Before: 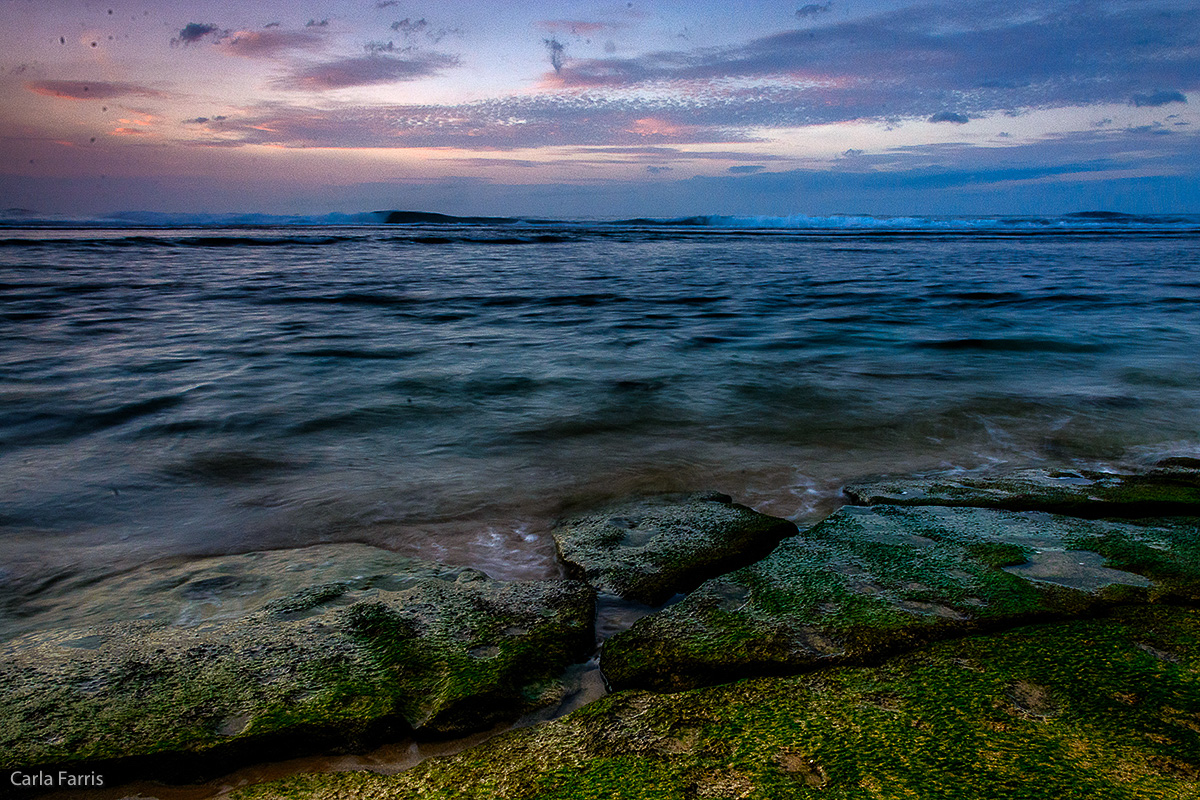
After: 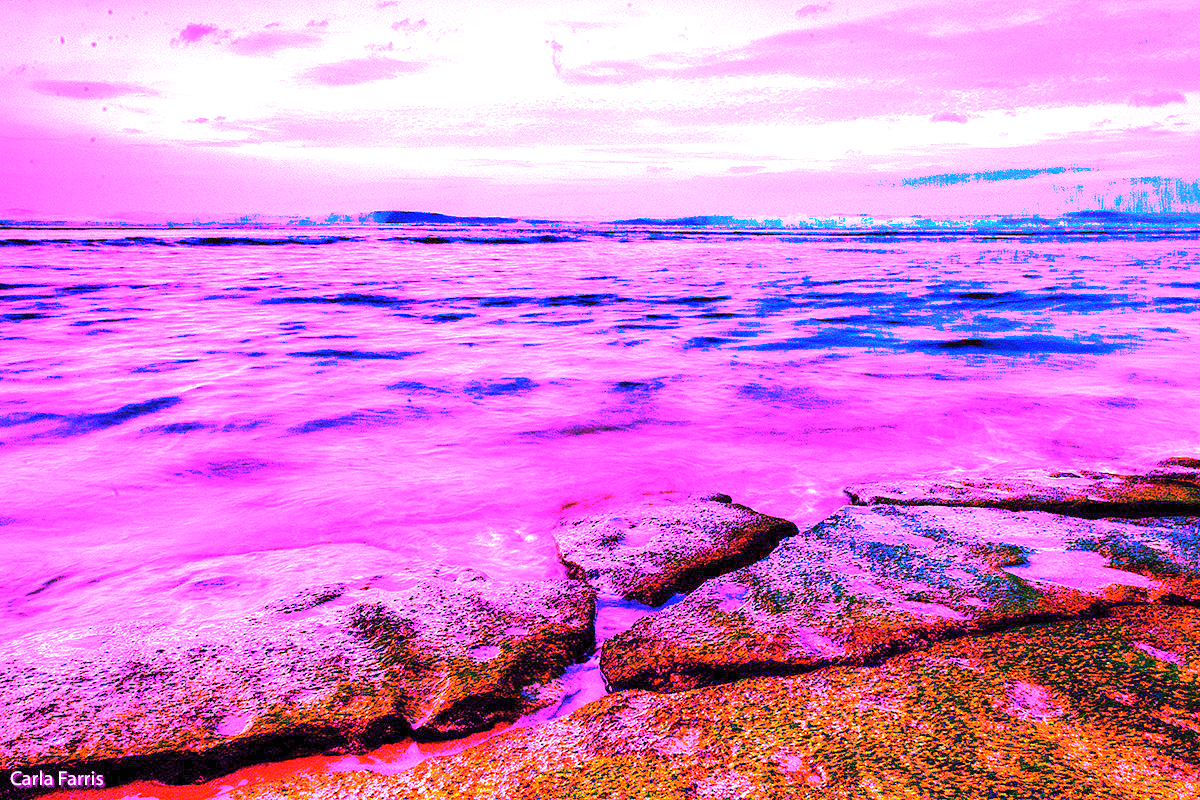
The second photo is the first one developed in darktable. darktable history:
exposure: black level correction 0, exposure 1.625 EV, compensate exposure bias true, compensate highlight preservation false
white balance: red 8, blue 8
